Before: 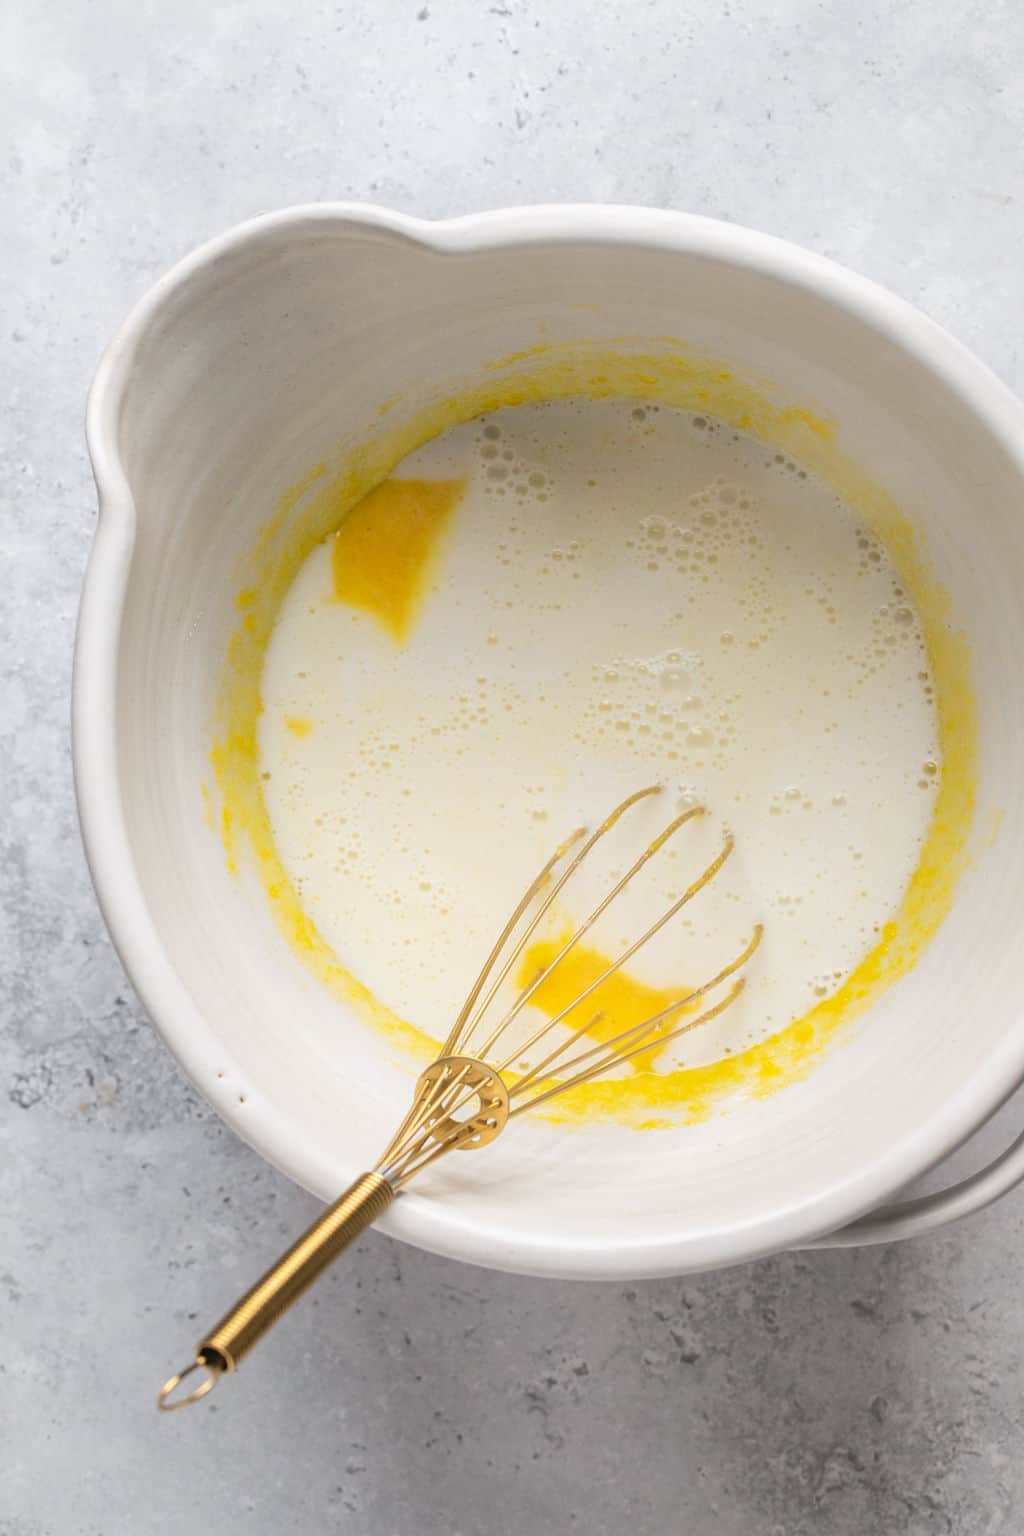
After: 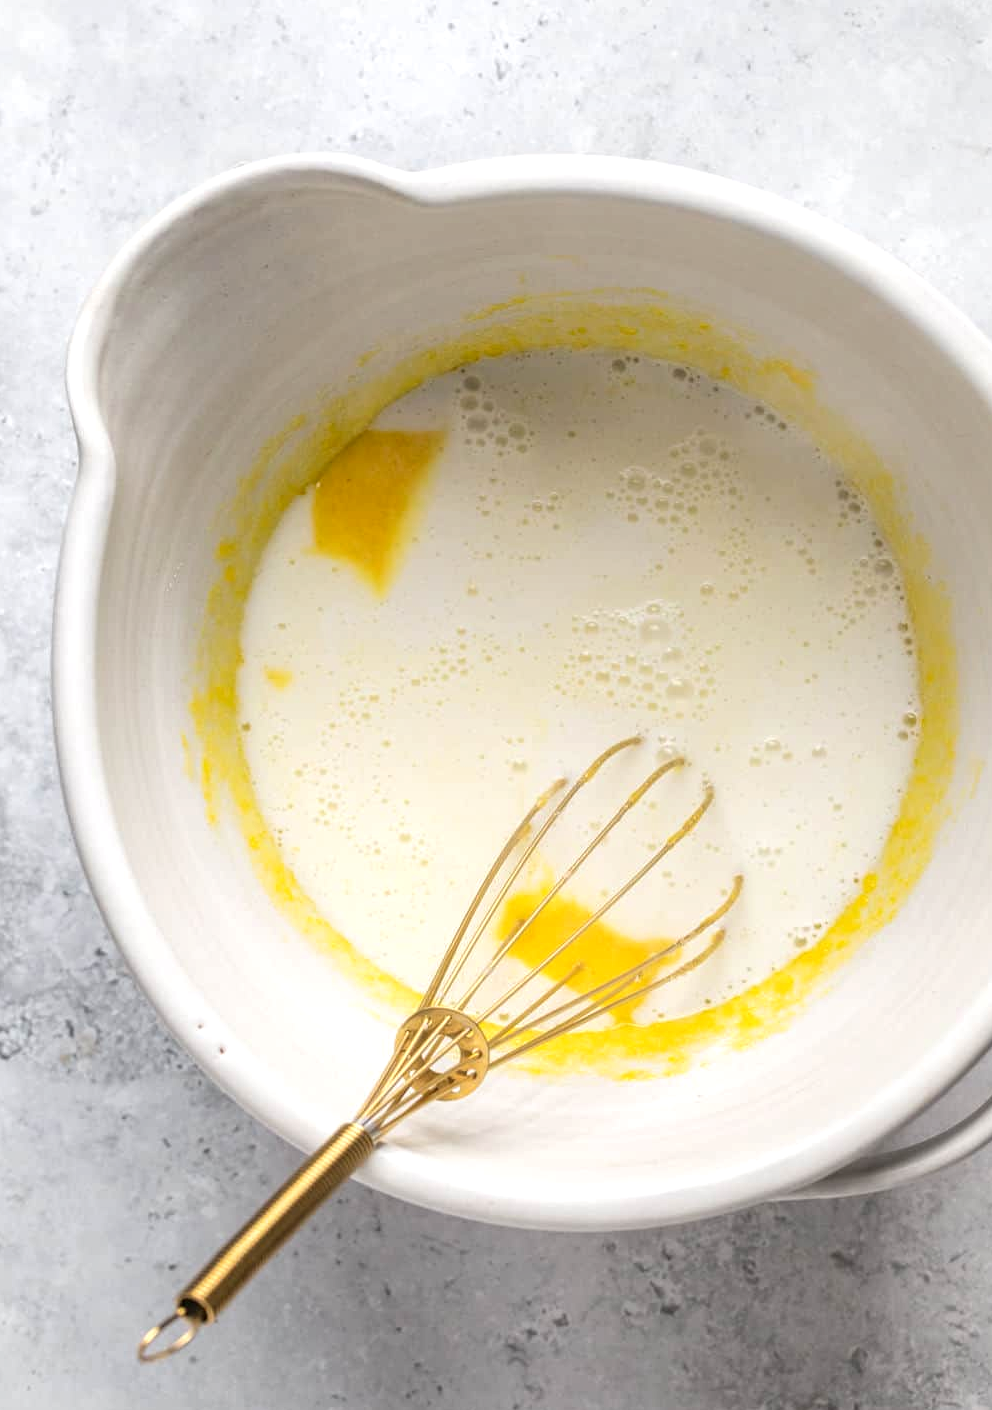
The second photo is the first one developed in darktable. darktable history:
exposure: black level correction 0, exposure 0.2 EV, compensate exposure bias true, compensate highlight preservation false
local contrast: on, module defaults
crop: left 1.964%, top 3.251%, right 1.122%, bottom 4.933%
